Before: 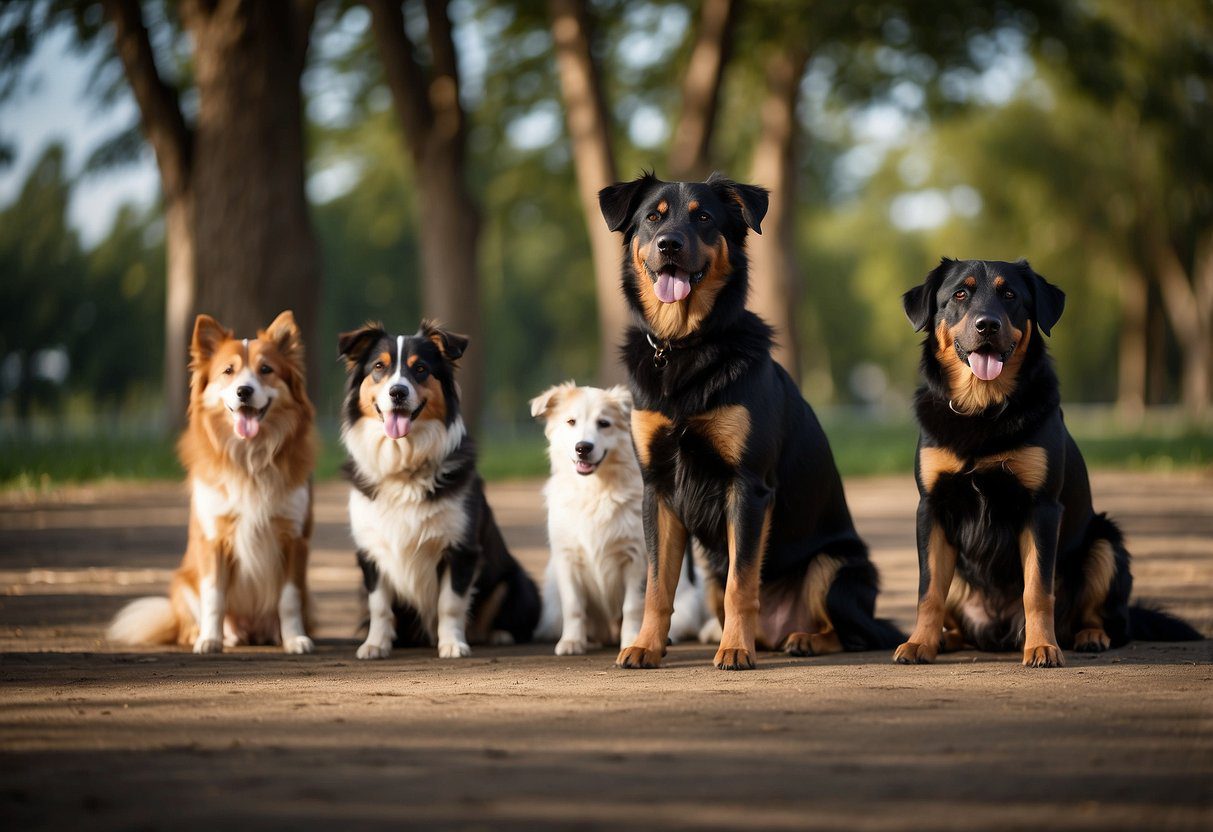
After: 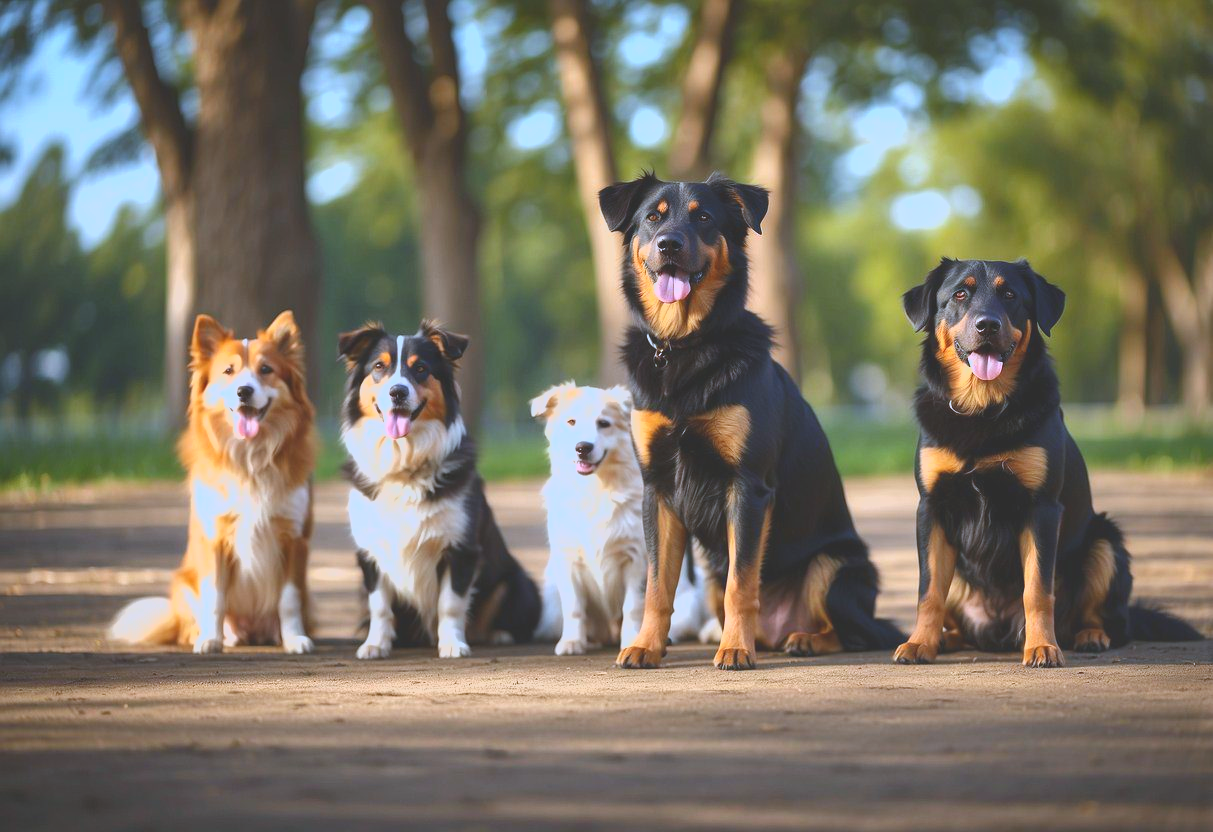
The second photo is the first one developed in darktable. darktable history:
lowpass: radius 0.1, contrast 0.85, saturation 1.1, unbound 0
white balance: red 0.926, green 1.003, blue 1.133
shadows and highlights: on, module defaults
exposure: black level correction -0.005, exposure 1.002 EV, compensate highlight preservation false
